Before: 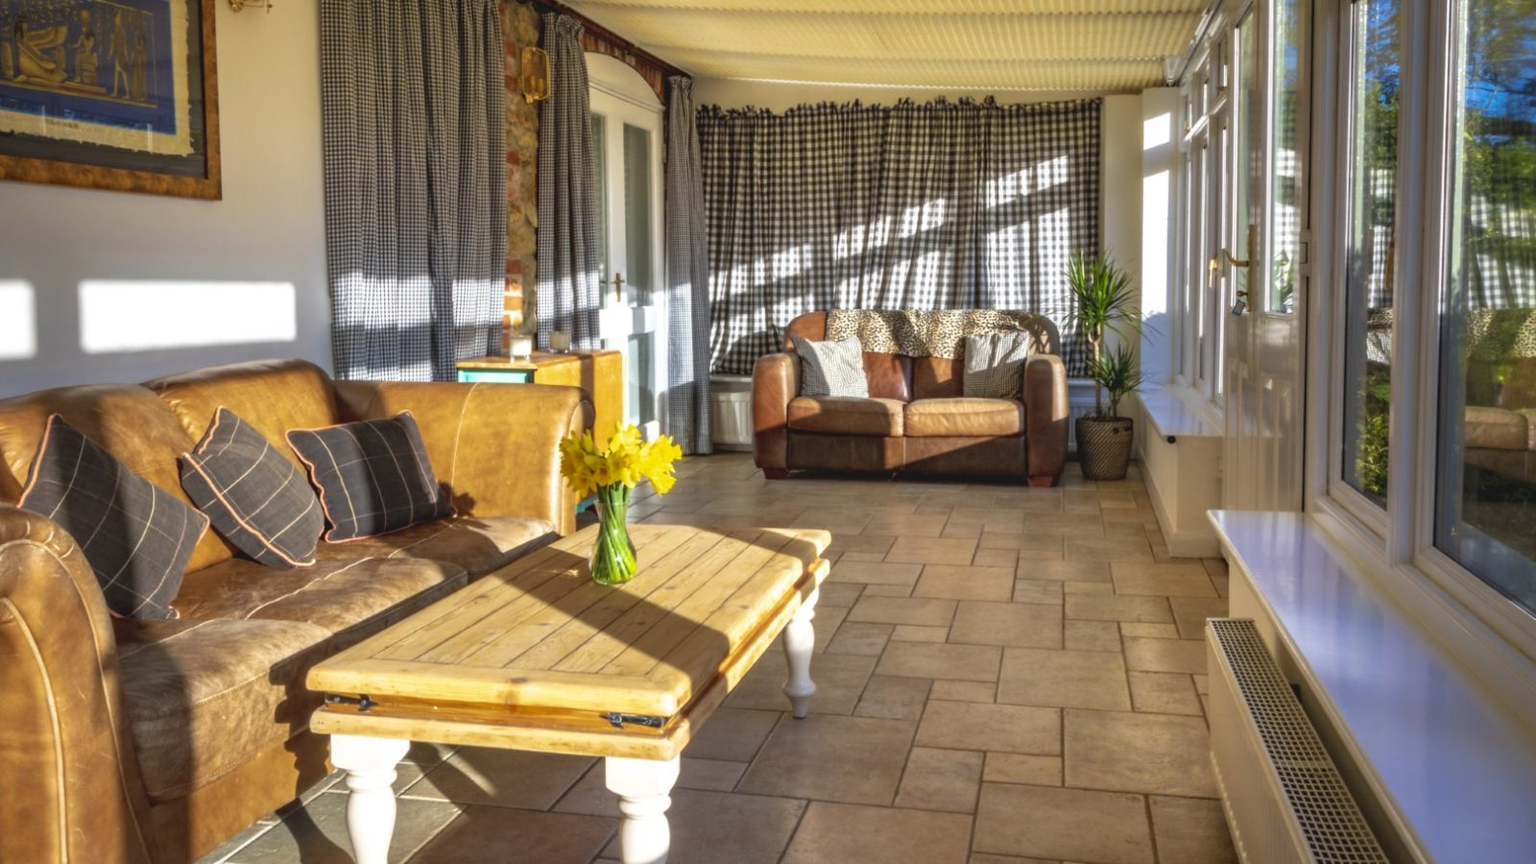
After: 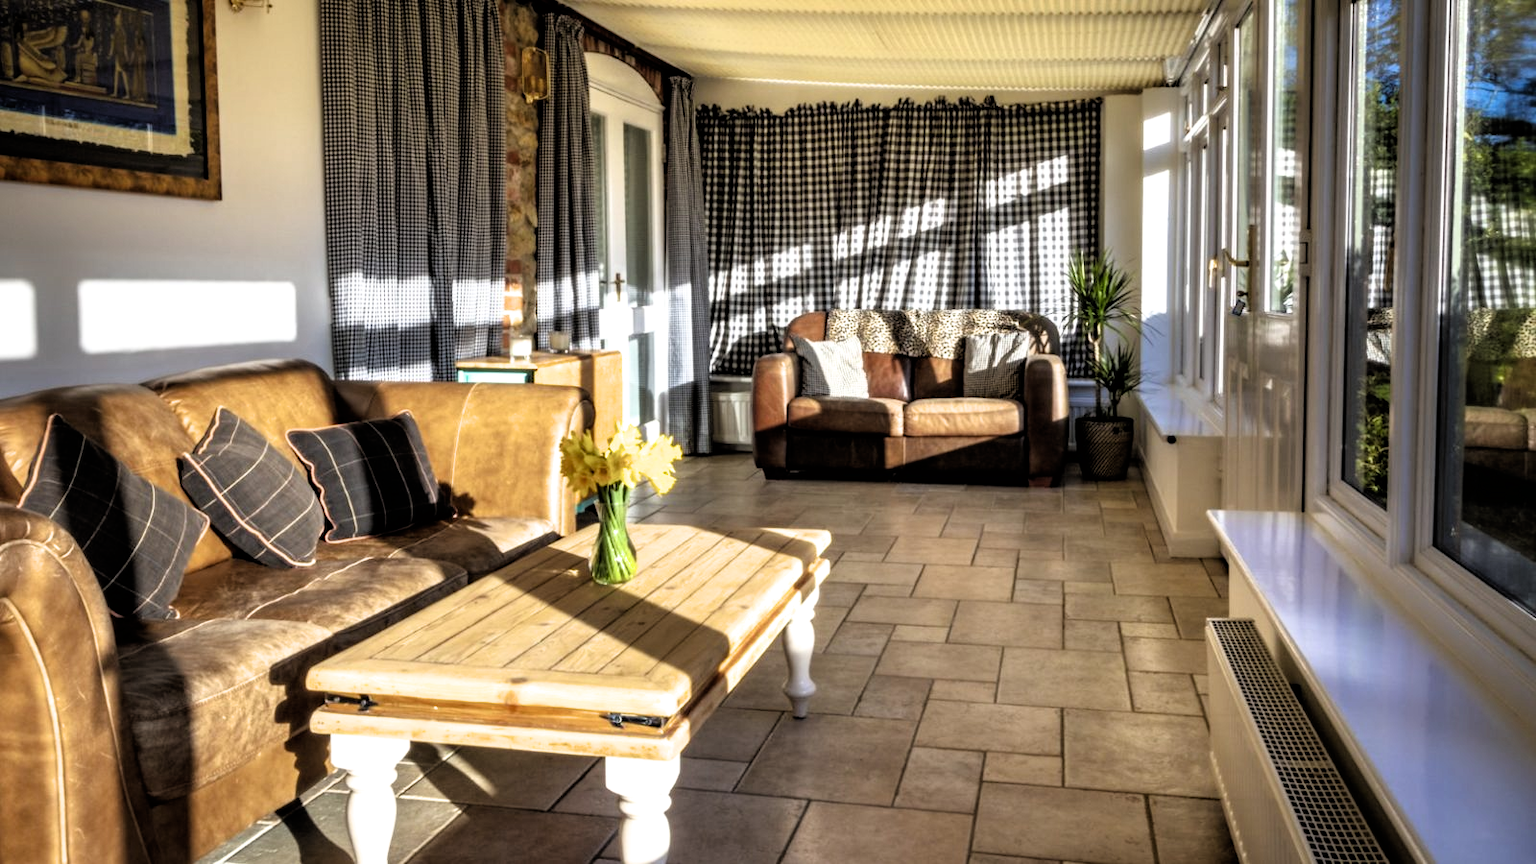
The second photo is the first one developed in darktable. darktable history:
filmic rgb: black relative exposure -3.52 EV, white relative exposure 2.25 EV, hardness 3.4, iterations of high-quality reconstruction 0
